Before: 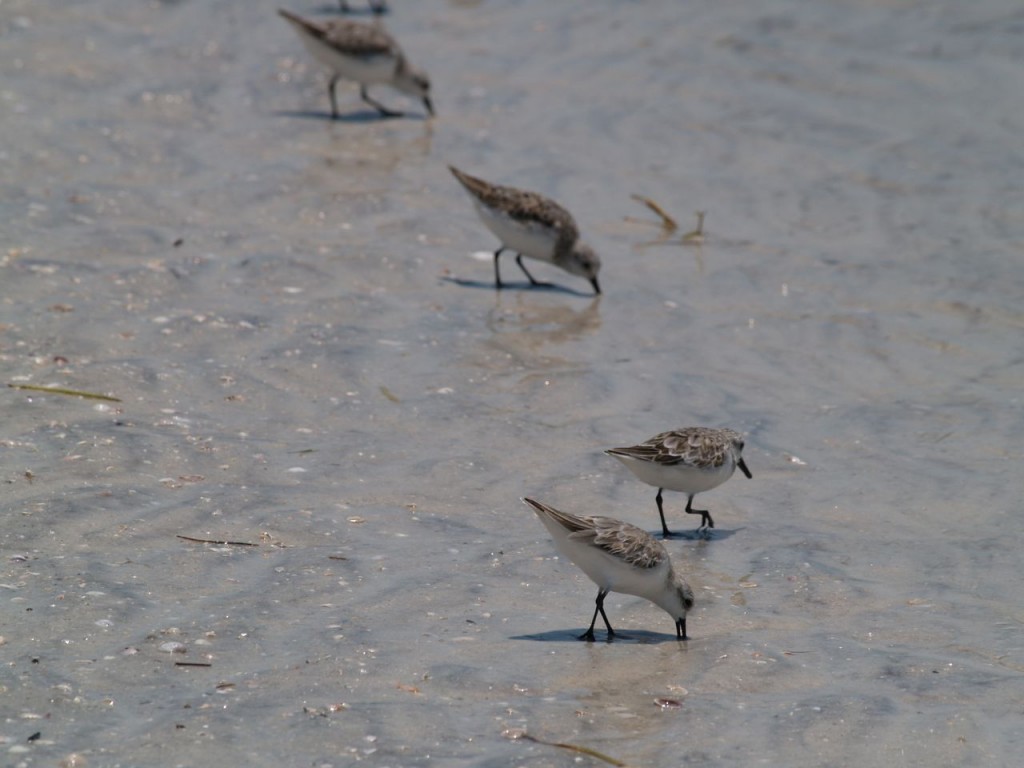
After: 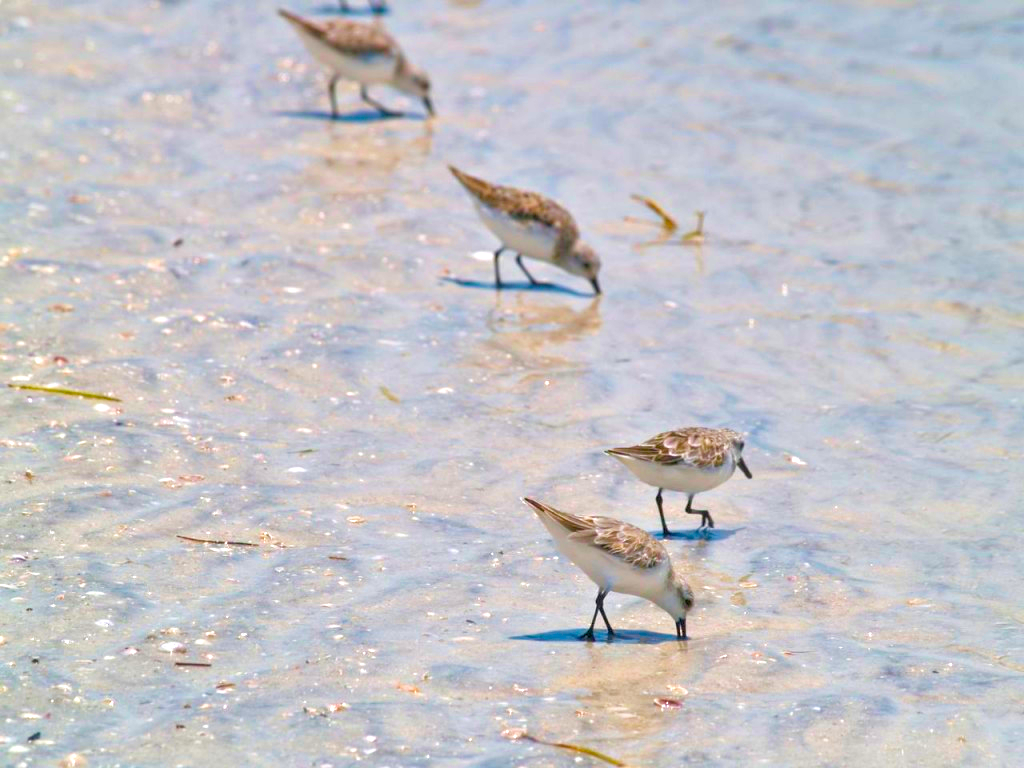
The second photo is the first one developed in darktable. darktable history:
exposure: black level correction 0, exposure 0.7 EV, compensate exposure bias true, compensate highlight preservation false
velvia: on, module defaults
color balance rgb: linear chroma grading › shadows 10%, linear chroma grading › highlights 10%, linear chroma grading › global chroma 15%, linear chroma grading › mid-tones 15%, perceptual saturation grading › global saturation 40%, perceptual saturation grading › highlights -25%, perceptual saturation grading › mid-tones 35%, perceptual saturation grading › shadows 35%, perceptual brilliance grading › global brilliance 11.29%, global vibrance 11.29%
tone equalizer: -7 EV 0.15 EV, -6 EV 0.6 EV, -5 EV 1.15 EV, -4 EV 1.33 EV, -3 EV 1.15 EV, -2 EV 0.6 EV, -1 EV 0.15 EV, mask exposure compensation -0.5 EV
